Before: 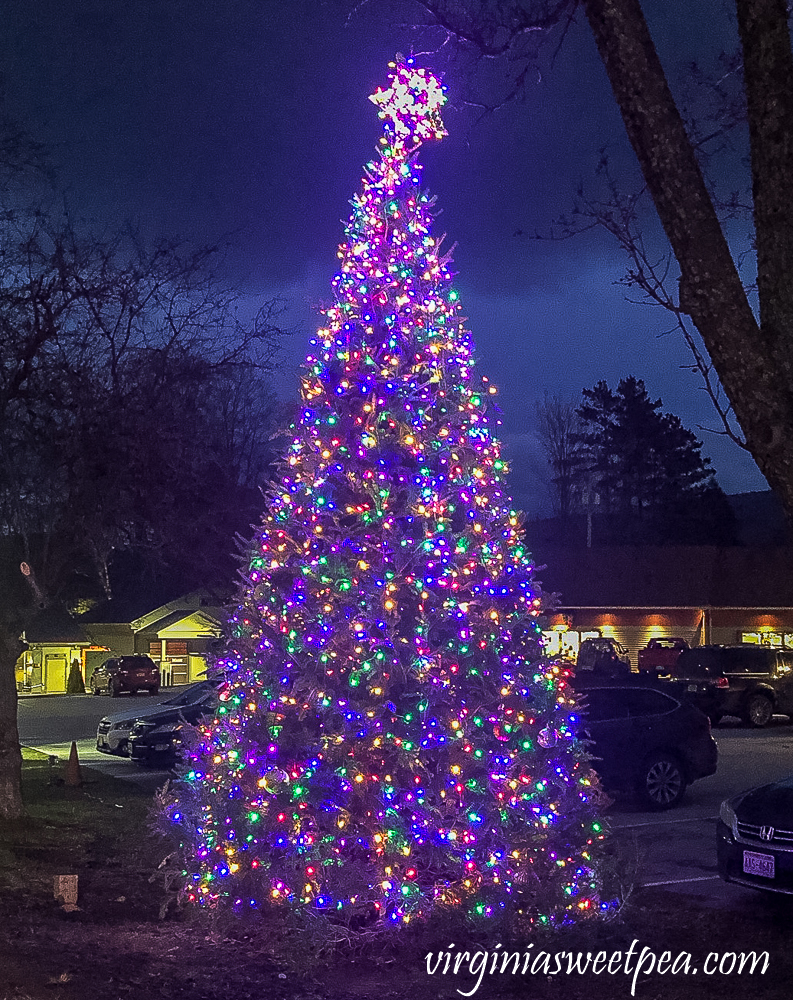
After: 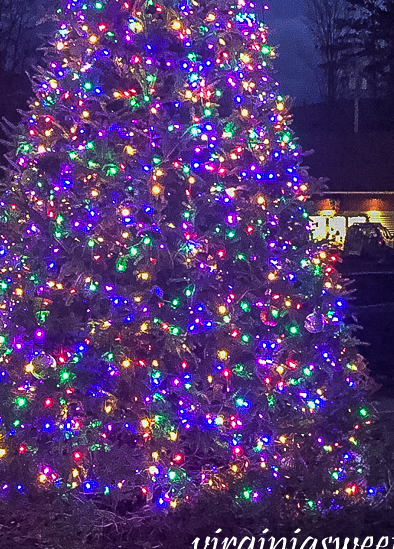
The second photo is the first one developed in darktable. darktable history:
crop: left 29.42%, top 41.528%, right 20.799%, bottom 3.492%
